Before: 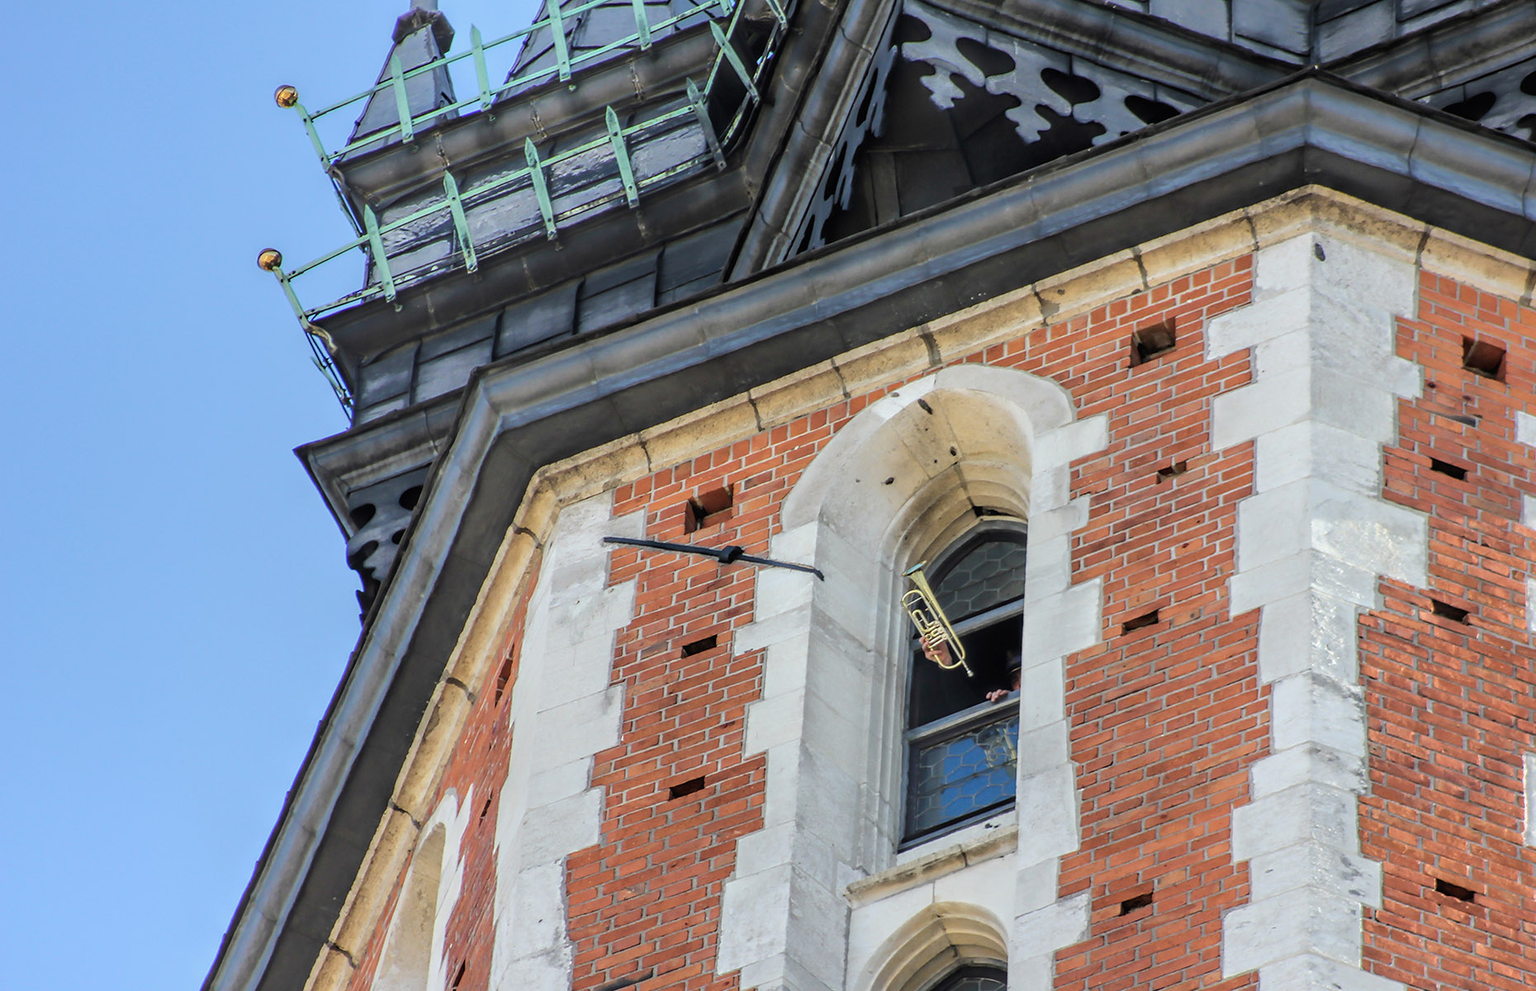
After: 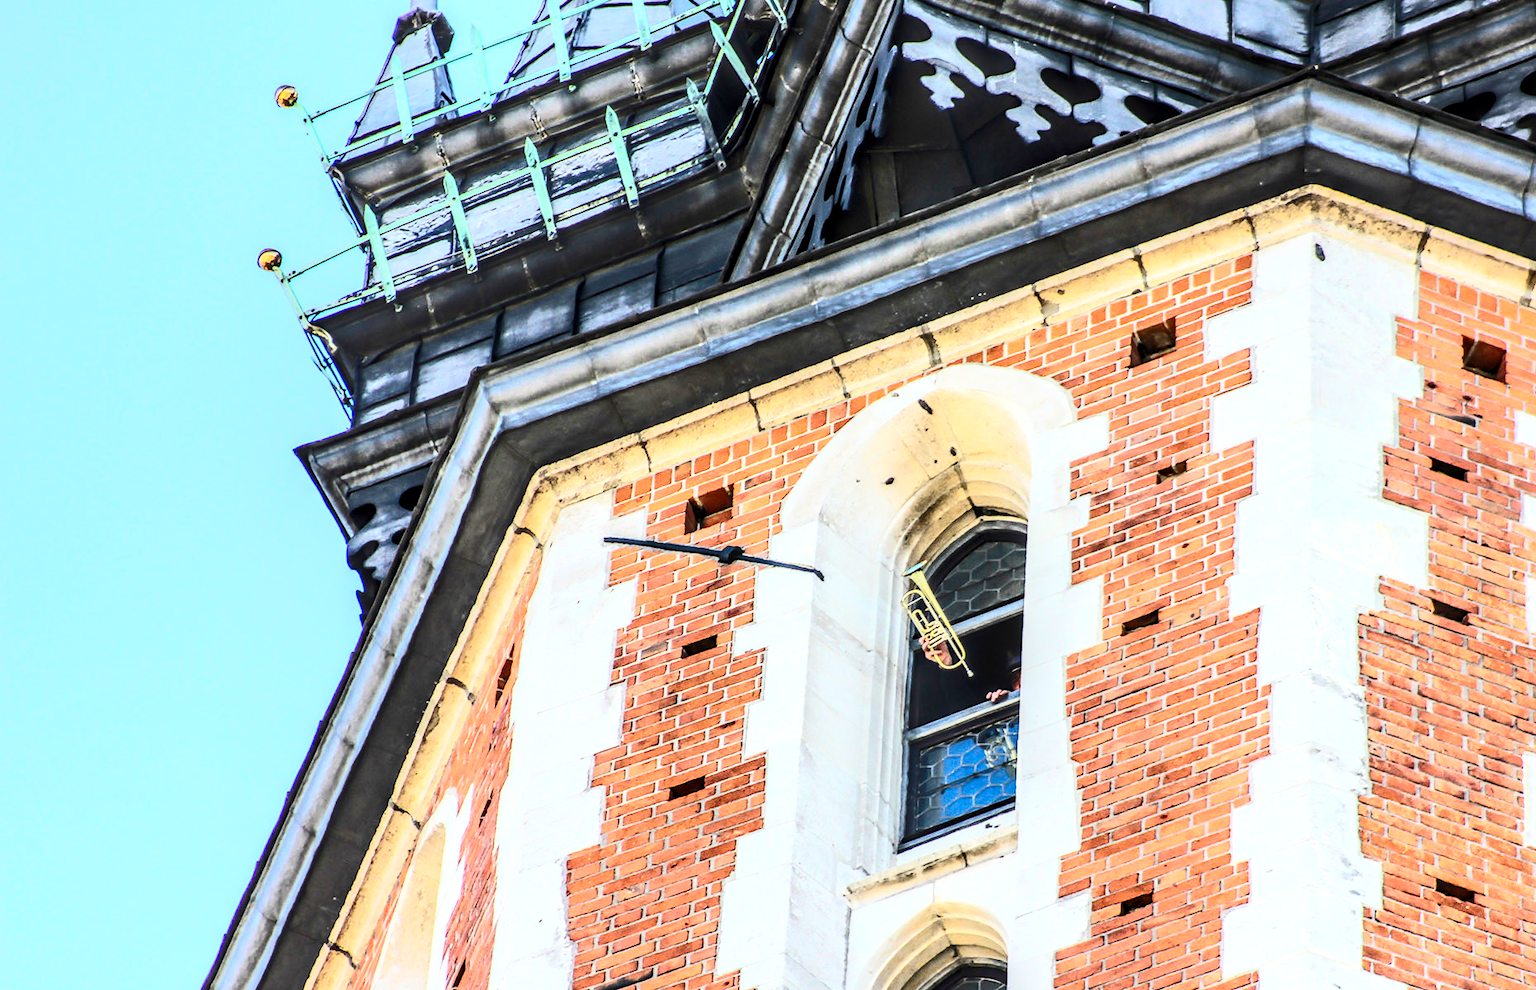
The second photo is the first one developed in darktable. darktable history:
local contrast: detail 142%
color balance rgb: linear chroma grading › global chroma 19.537%, perceptual saturation grading › global saturation 3.408%, perceptual brilliance grading › mid-tones 11.007%, perceptual brilliance grading › shadows 14.241%
contrast brightness saturation: contrast 0.632, brightness 0.354, saturation 0.144
